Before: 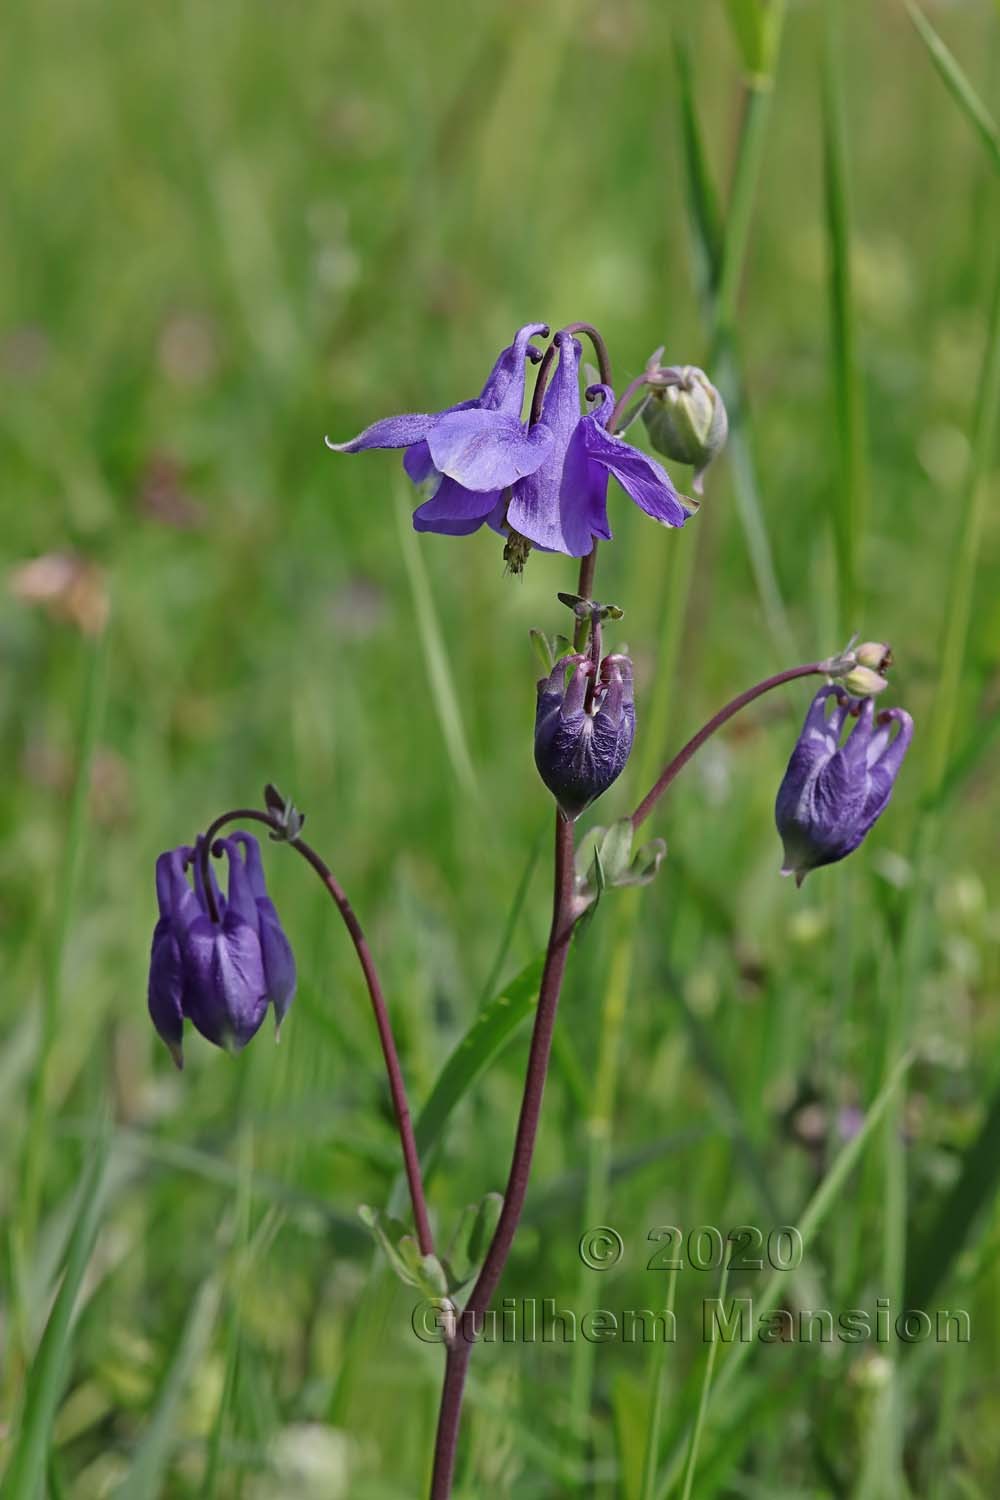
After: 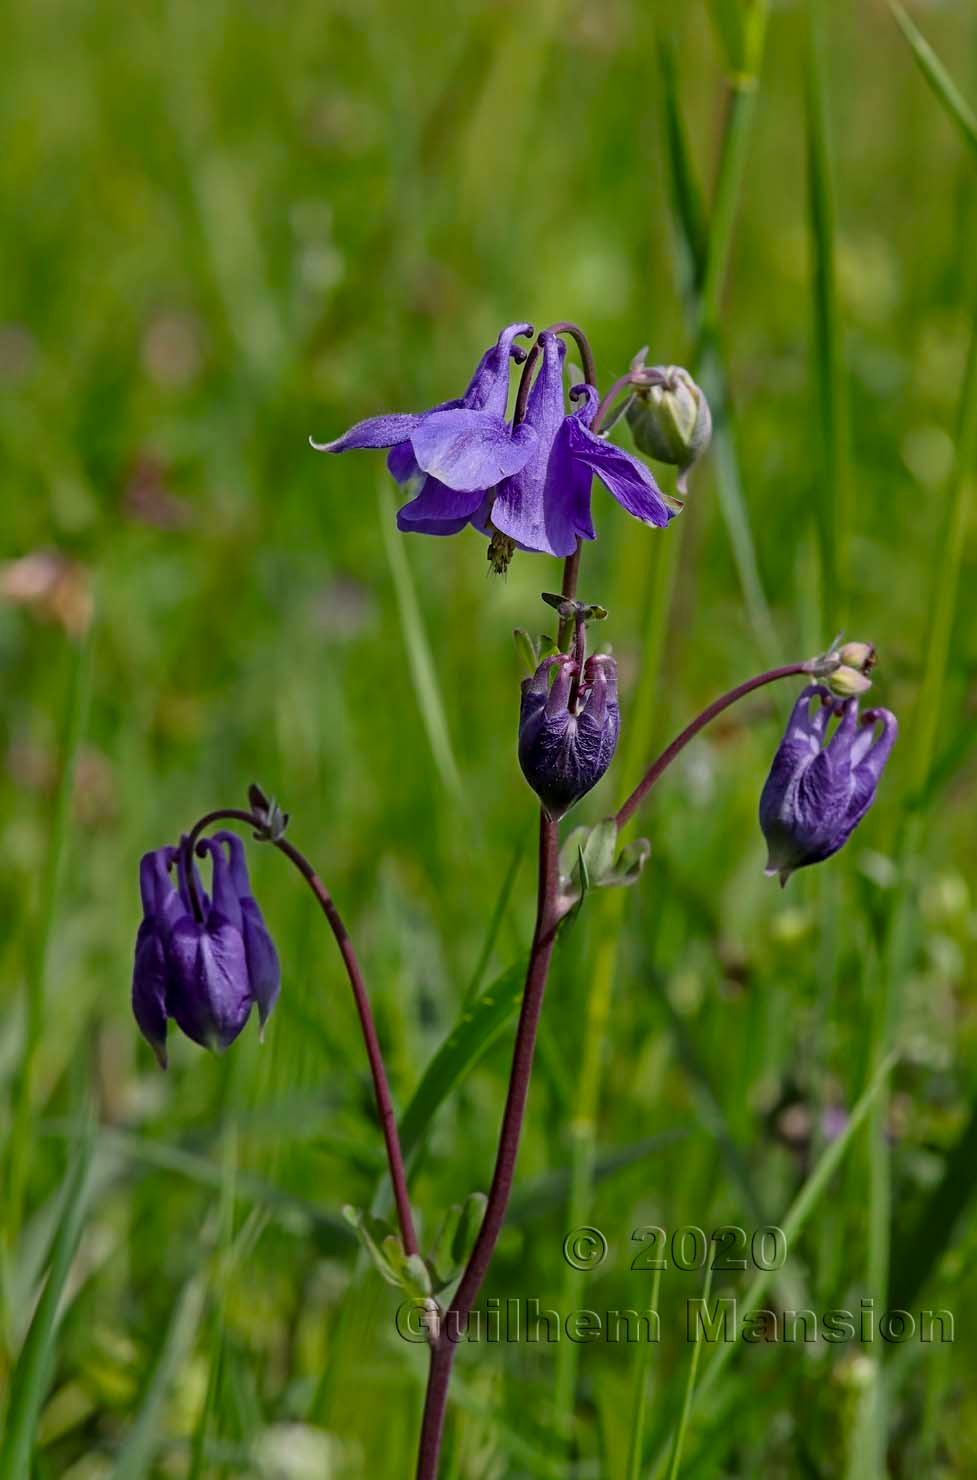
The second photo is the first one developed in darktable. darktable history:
crop and rotate: left 1.64%, right 0.61%, bottom 1.319%
local contrast: on, module defaults
color balance rgb: shadows lift › chroma 1.011%, shadows lift › hue 30.27°, perceptual saturation grading › global saturation 31.01%, global vibrance 11.518%, contrast 5.035%
exposure: exposure -0.398 EV, compensate highlight preservation false
